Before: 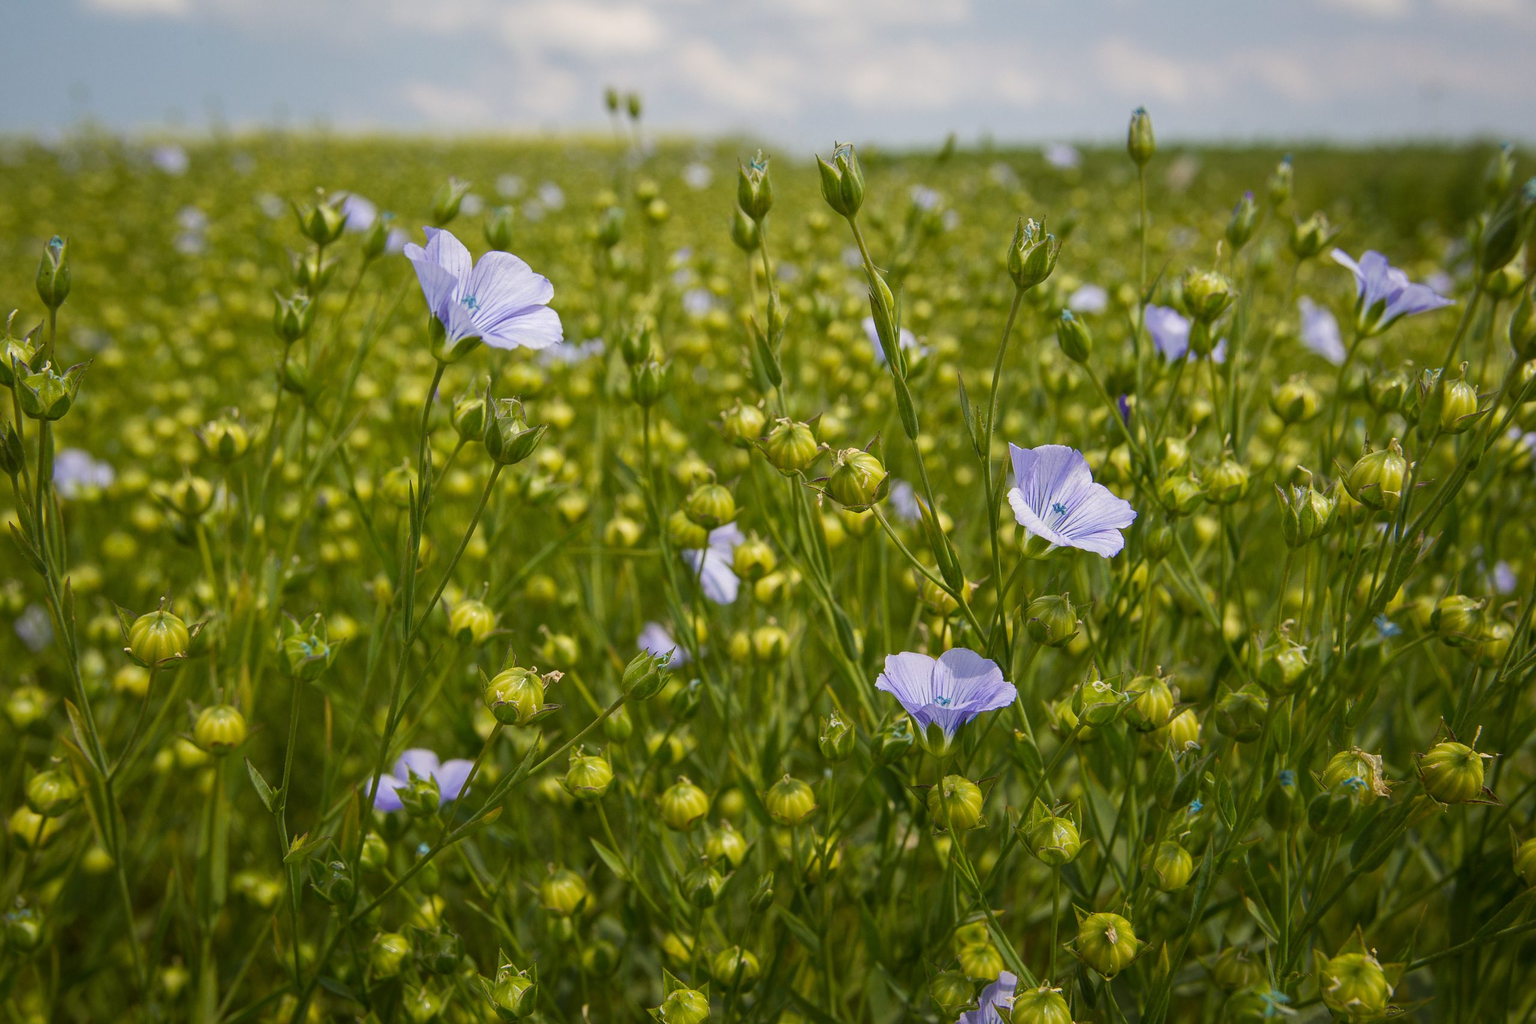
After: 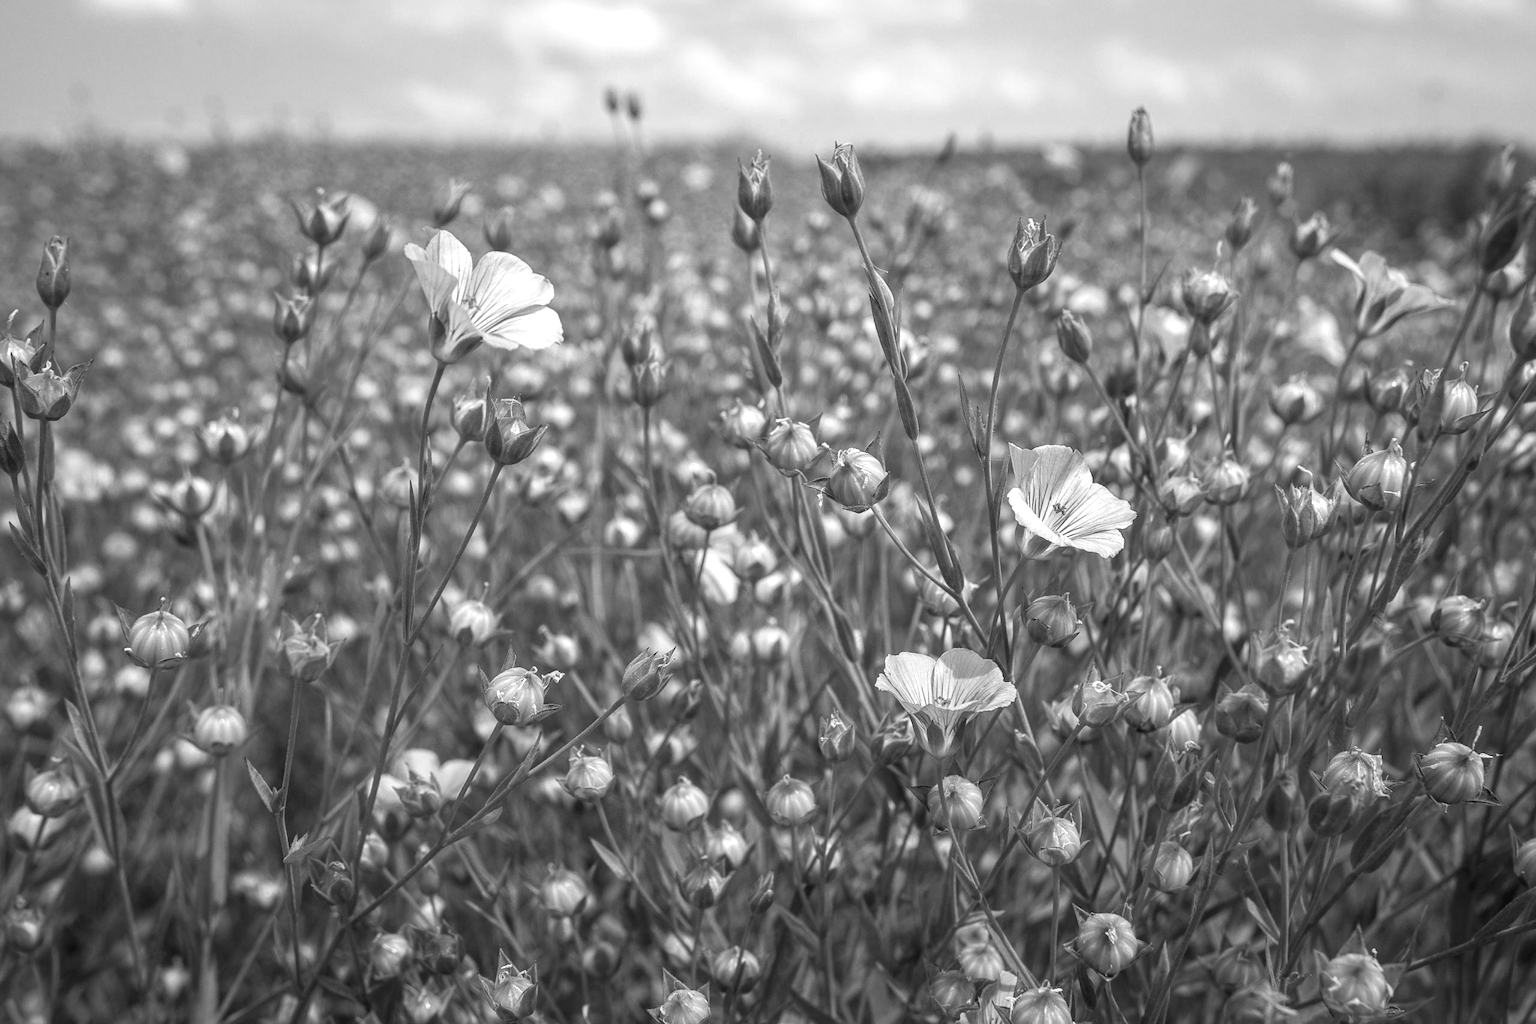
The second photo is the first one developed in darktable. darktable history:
monochrome: a 16.01, b -2.65, highlights 0.52
color contrast: green-magenta contrast 0.8, blue-yellow contrast 1.1, unbound 0
local contrast: detail 130%
exposure: black level correction 0, exposure 0.5 EV, compensate highlight preservation false
